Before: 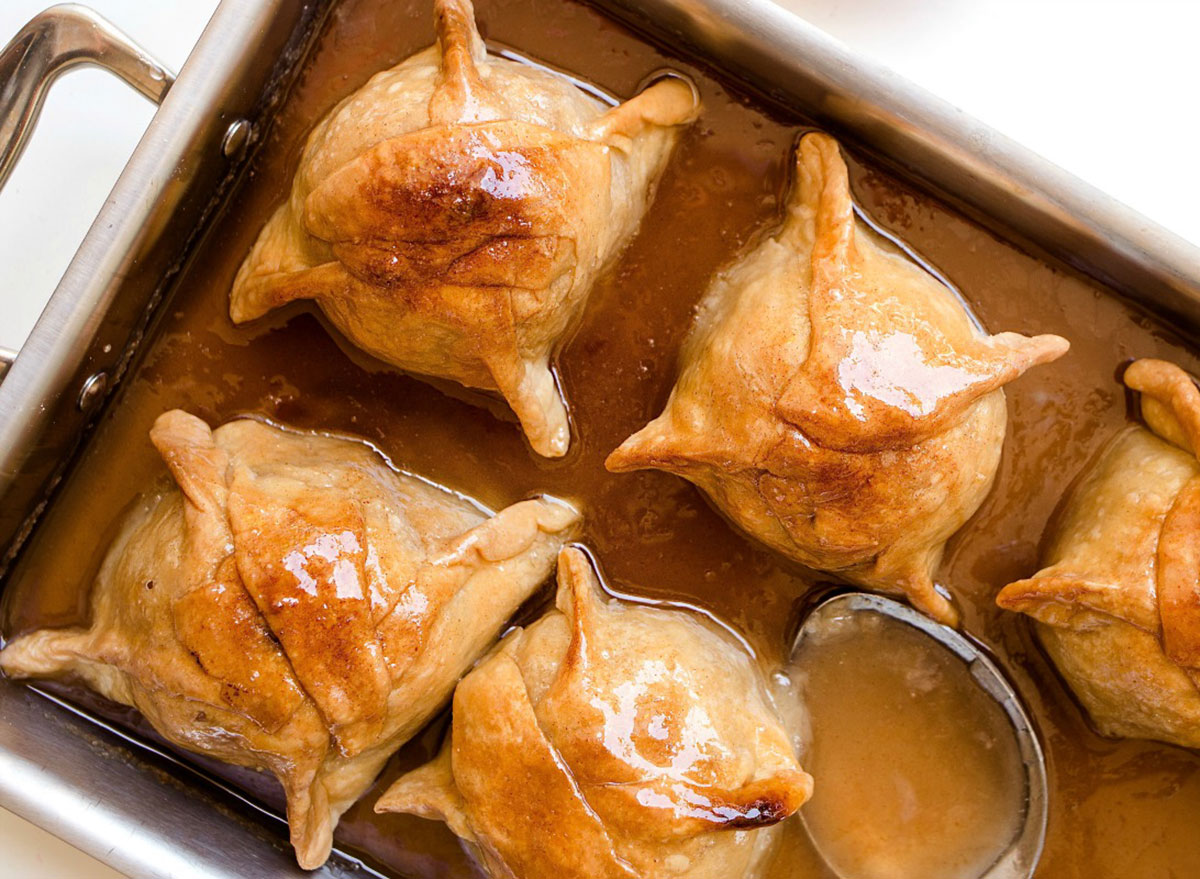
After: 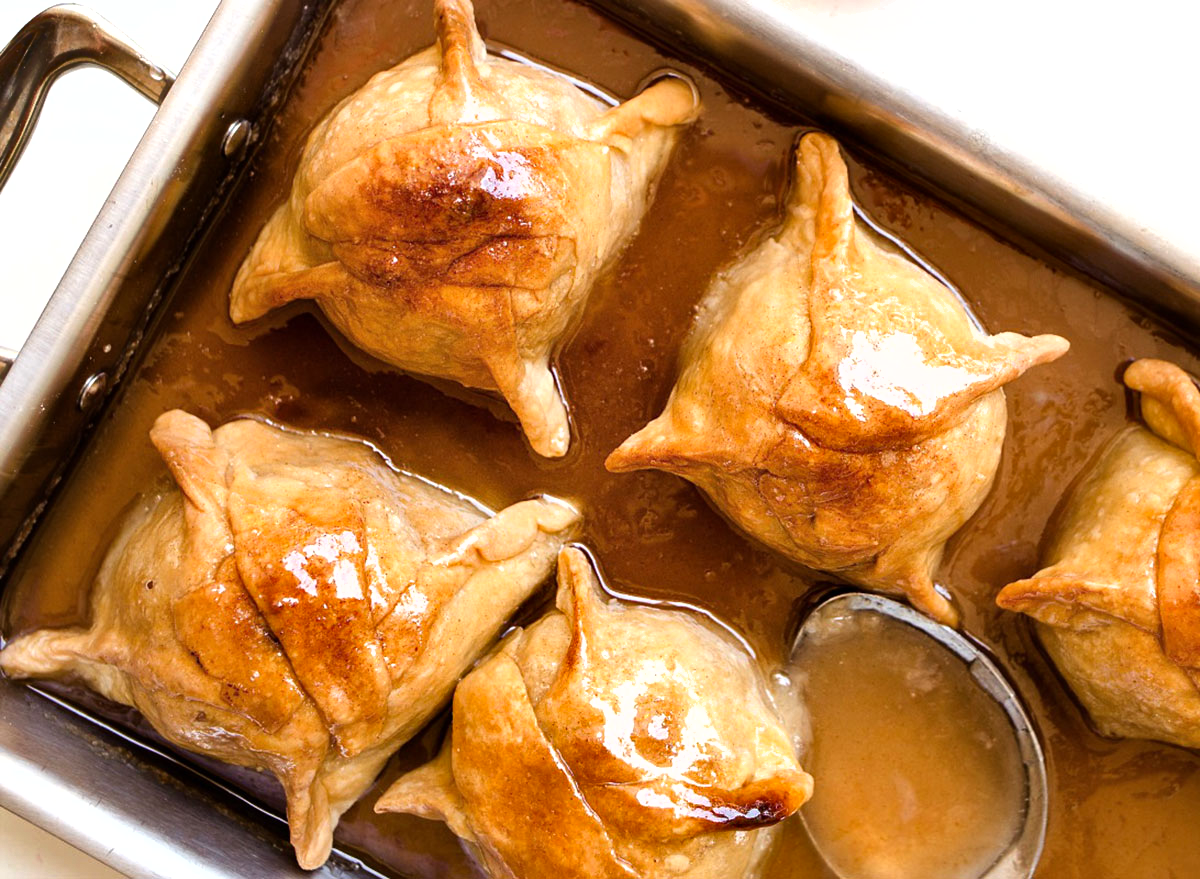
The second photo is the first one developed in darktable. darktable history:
tone equalizer: -8 EV -0.436 EV, -7 EV -0.424 EV, -6 EV -0.339 EV, -5 EV -0.258 EV, -3 EV 0.253 EV, -2 EV 0.323 EV, -1 EV 0.396 EV, +0 EV 0.394 EV
shadows and highlights: white point adjustment 0.083, highlights -69.81, soften with gaussian
